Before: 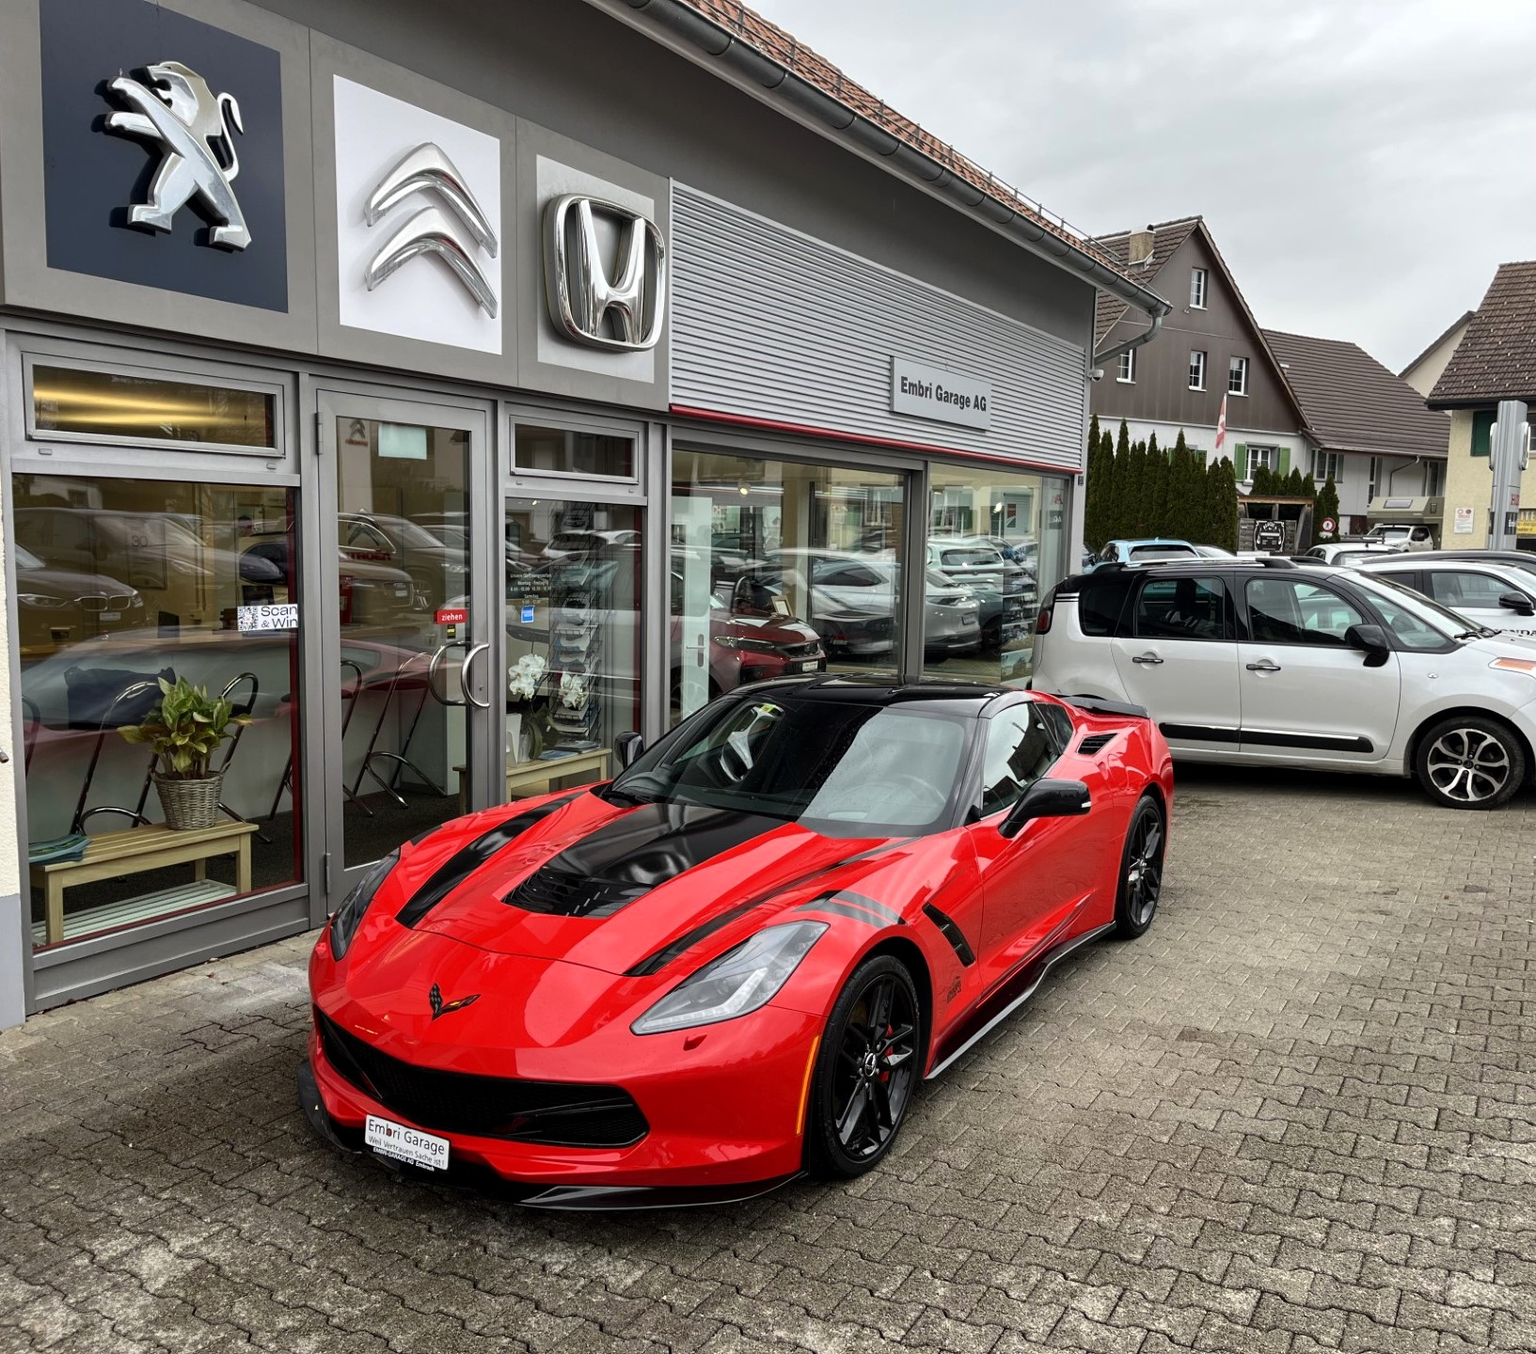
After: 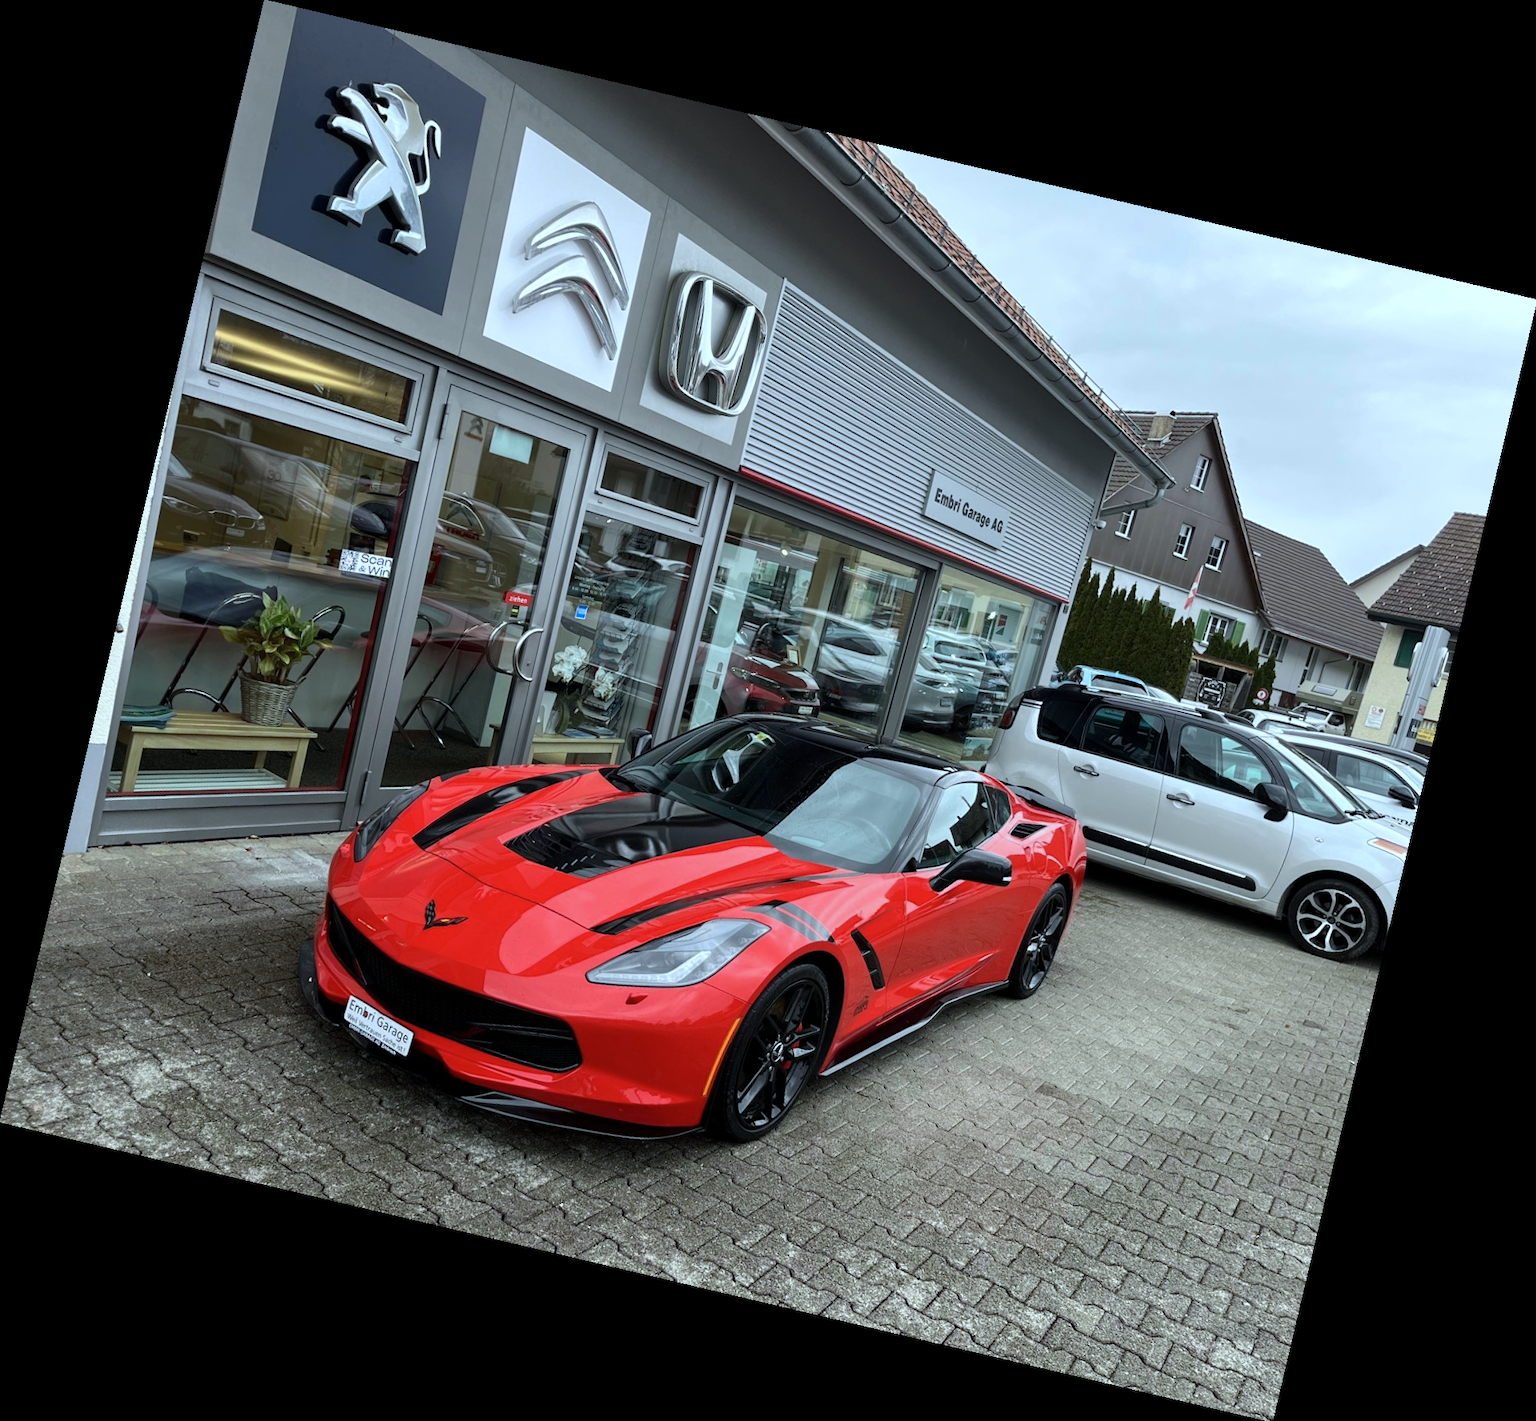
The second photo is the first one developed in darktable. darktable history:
rotate and perspective: rotation 13.27°, automatic cropping off
color calibration: illuminant Planckian (black body), x 0.375, y 0.373, temperature 4117 K
